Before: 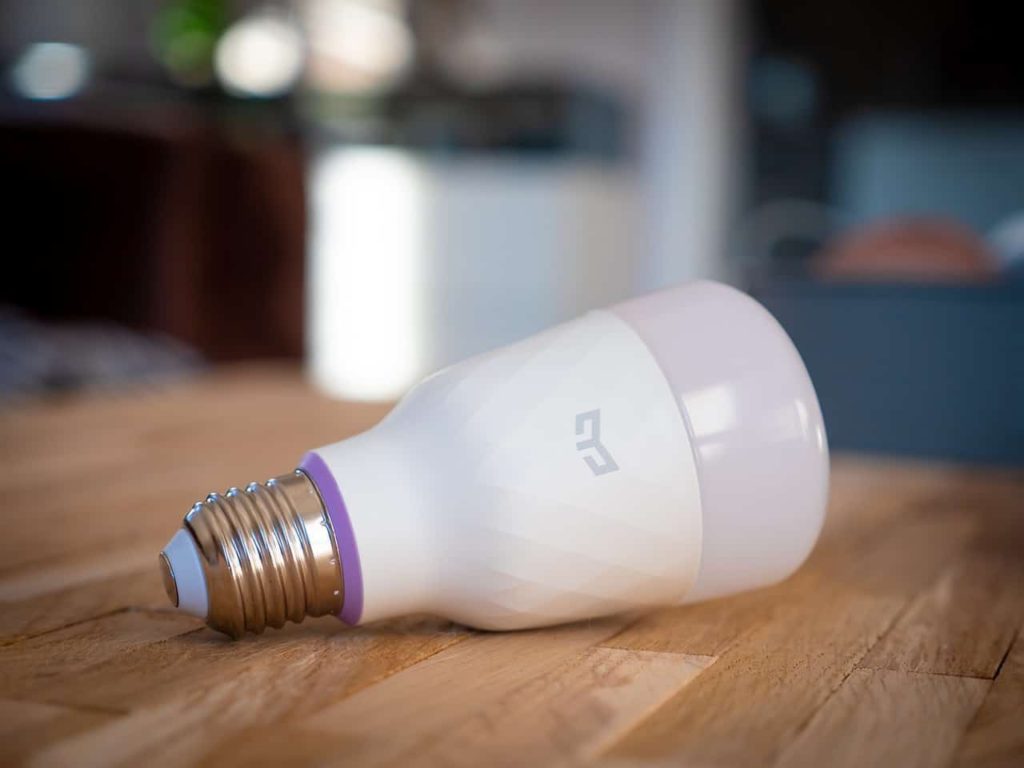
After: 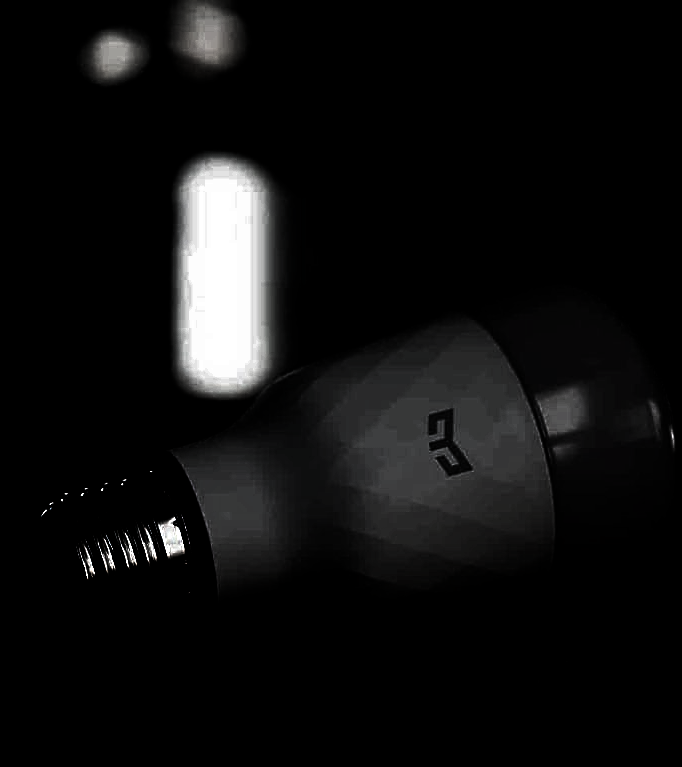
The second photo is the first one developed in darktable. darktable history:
crop and rotate: left 14.382%, right 18.975%
levels: white 99.96%, levels [0.721, 0.937, 0.997]
sharpen: on, module defaults
